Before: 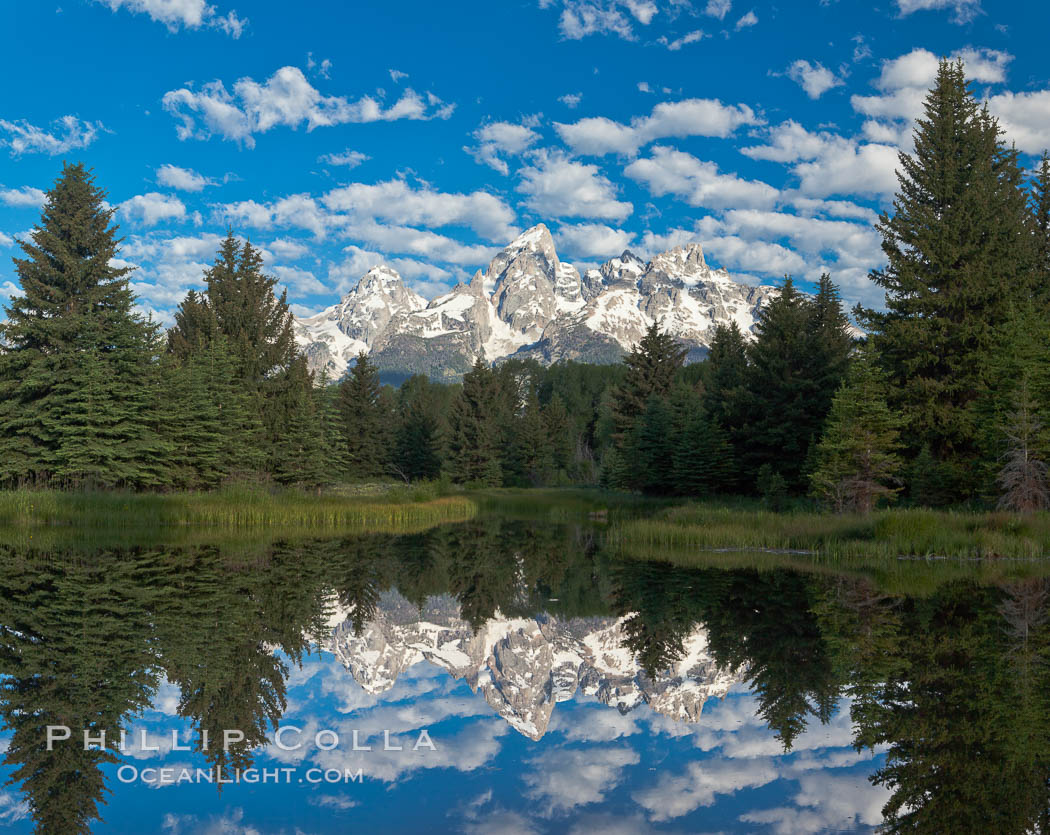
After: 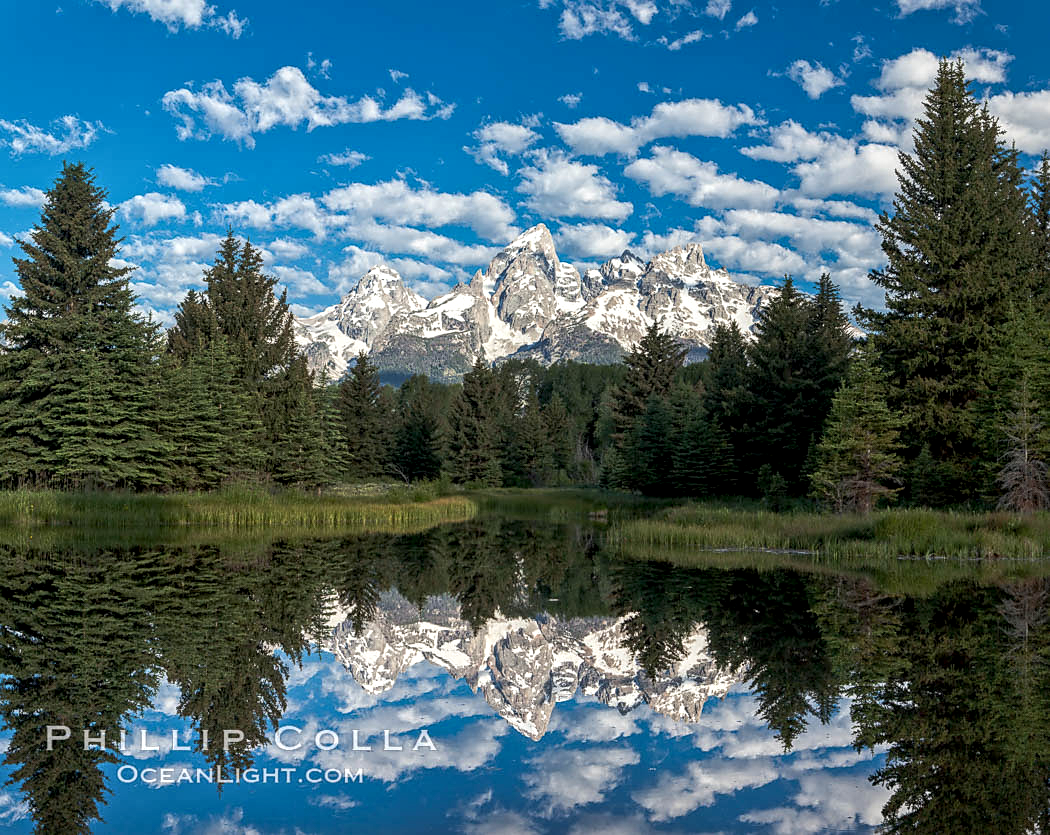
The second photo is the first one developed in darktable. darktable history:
local contrast: highlights 25%, detail 150%
sharpen: radius 1.864, amount 0.398, threshold 1.271
